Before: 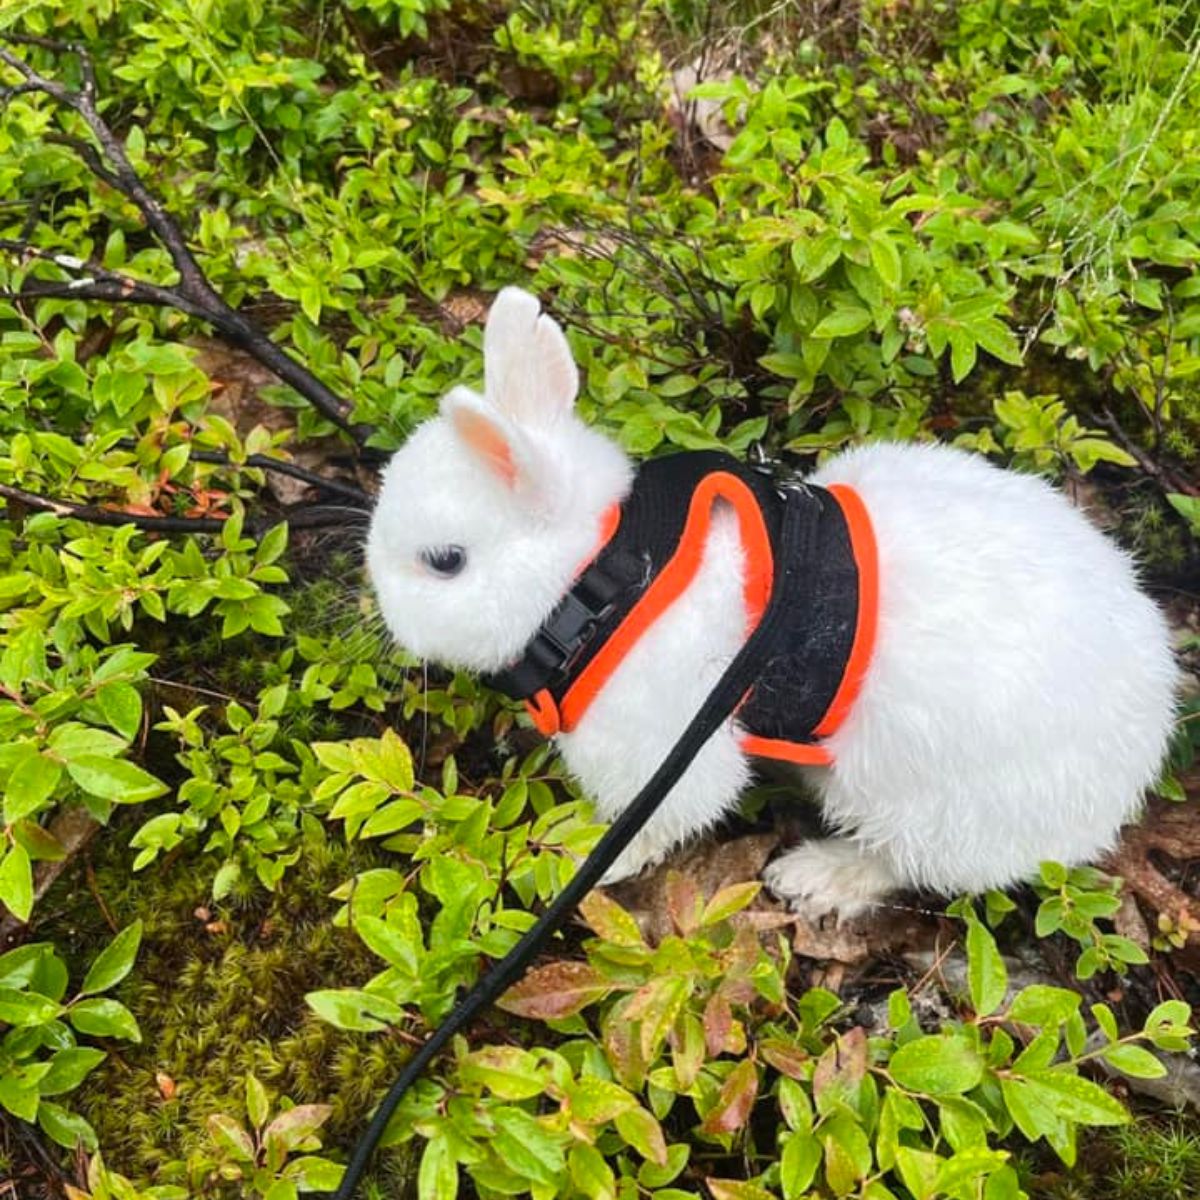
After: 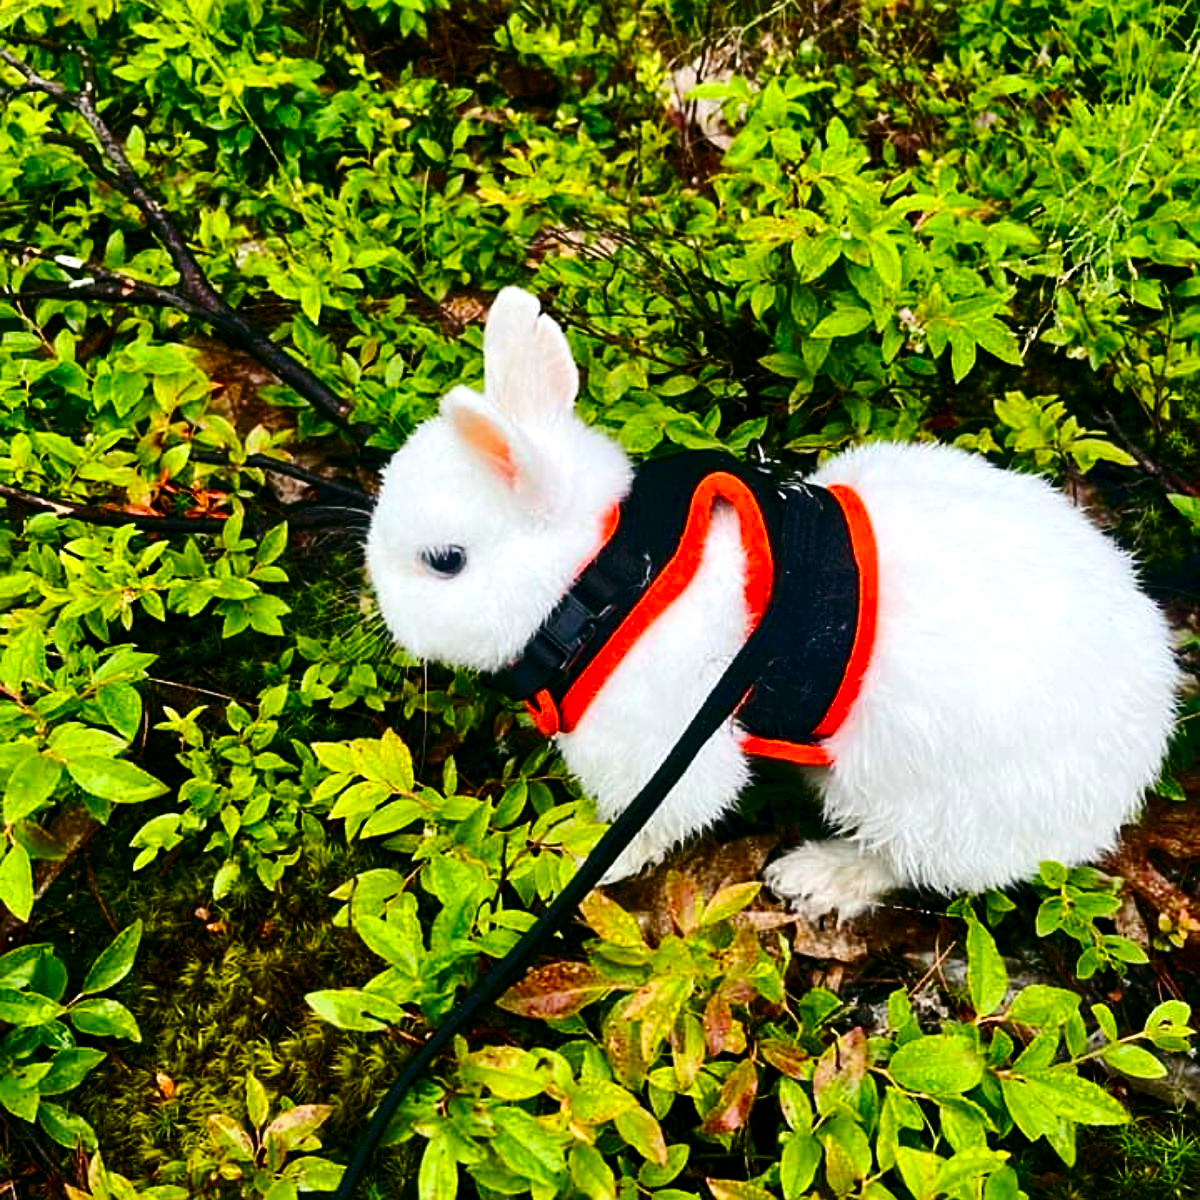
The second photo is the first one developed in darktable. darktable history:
color balance rgb: global offset › luminance -0.346%, global offset › chroma 0.109%, global offset › hue 164.45°, linear chroma grading › global chroma 8.871%, perceptual saturation grading › global saturation 34.684%, perceptual saturation grading › highlights -29.808%, perceptual saturation grading › shadows 34.841%
tone curve: curves: ch0 [(0, 0) (0.183, 0.152) (0.571, 0.594) (1, 1)]; ch1 [(0, 0) (0.394, 0.307) (0.5, 0.5) (0.586, 0.597) (0.625, 0.647) (1, 1)]; ch2 [(0, 0) (0.5, 0.5) (0.604, 0.616) (1, 1)], preserve colors none
sharpen: amount 0.47
contrast brightness saturation: contrast 0.187, brightness -0.229, saturation 0.105
exposure: exposure 0.201 EV, compensate highlight preservation false
